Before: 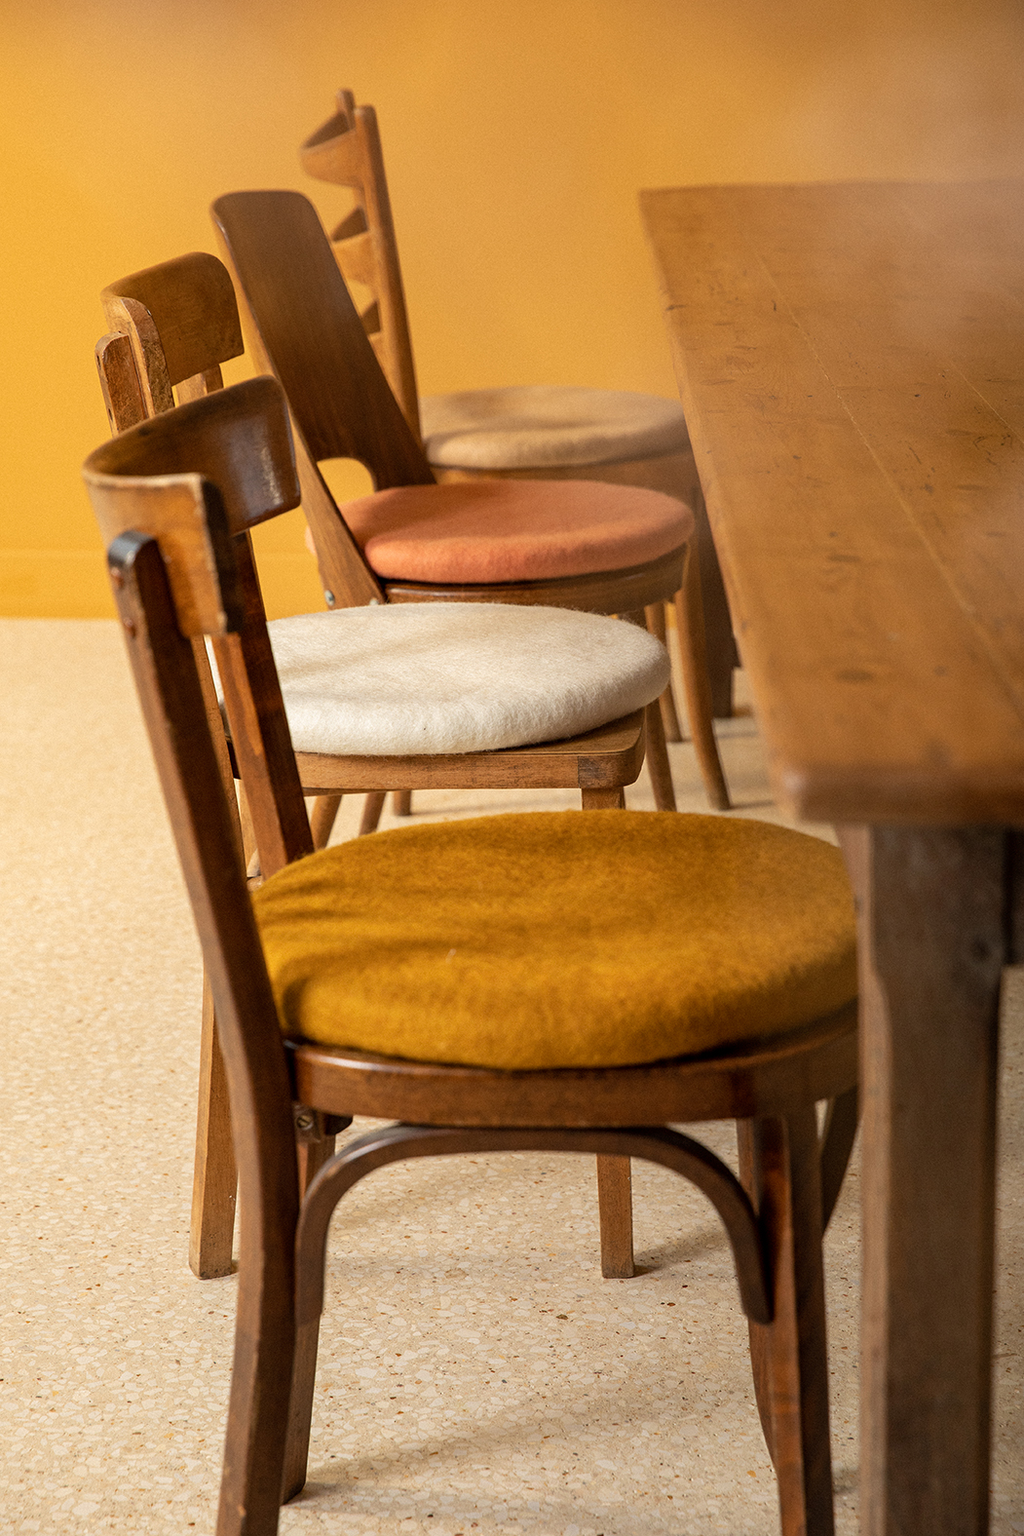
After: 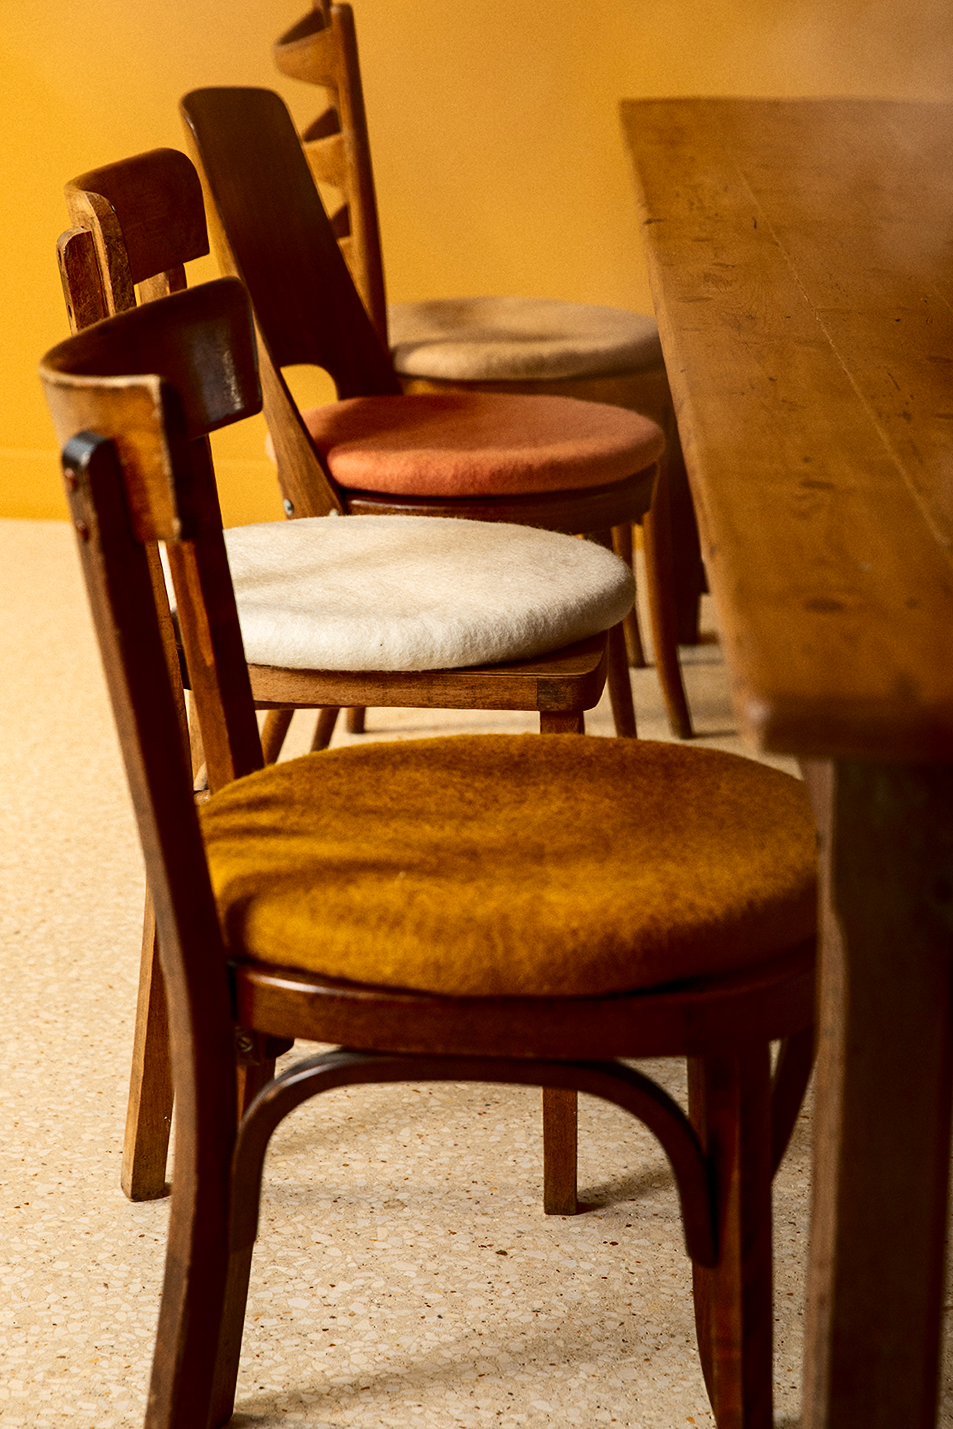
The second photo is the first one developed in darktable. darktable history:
crop and rotate: angle -1.96°, left 3.097%, top 4.154%, right 1.586%, bottom 0.529%
contrast brightness saturation: contrast 0.24, brightness -0.24, saturation 0.14
exposure: compensate highlight preservation false
